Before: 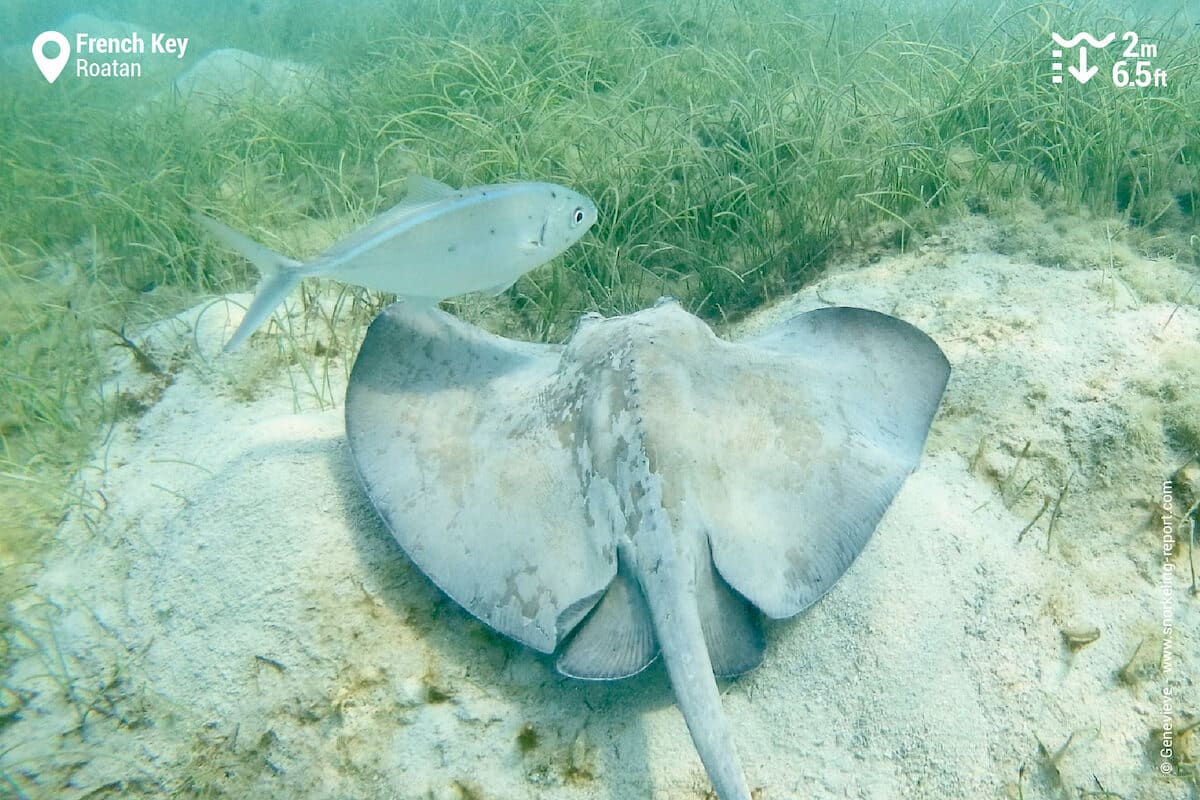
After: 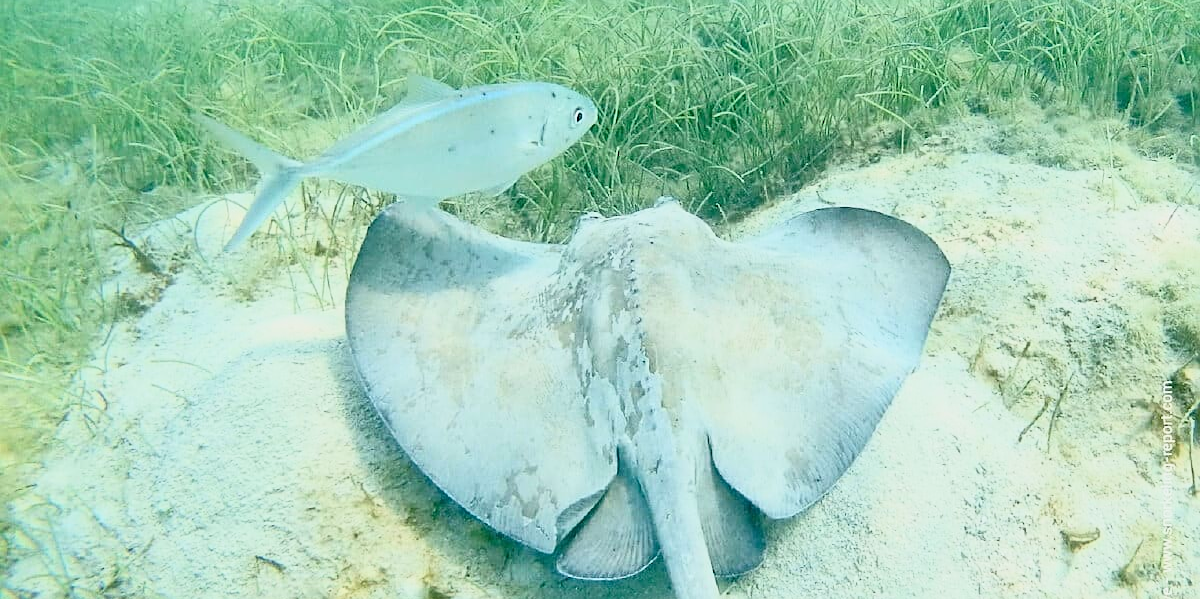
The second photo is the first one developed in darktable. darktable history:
sharpen: on, module defaults
base curve: curves: ch0 [(0, 0) (0.088, 0.125) (0.176, 0.251) (0.354, 0.501) (0.613, 0.749) (1, 0.877)]
crop and rotate: top 12.532%, bottom 12.512%
